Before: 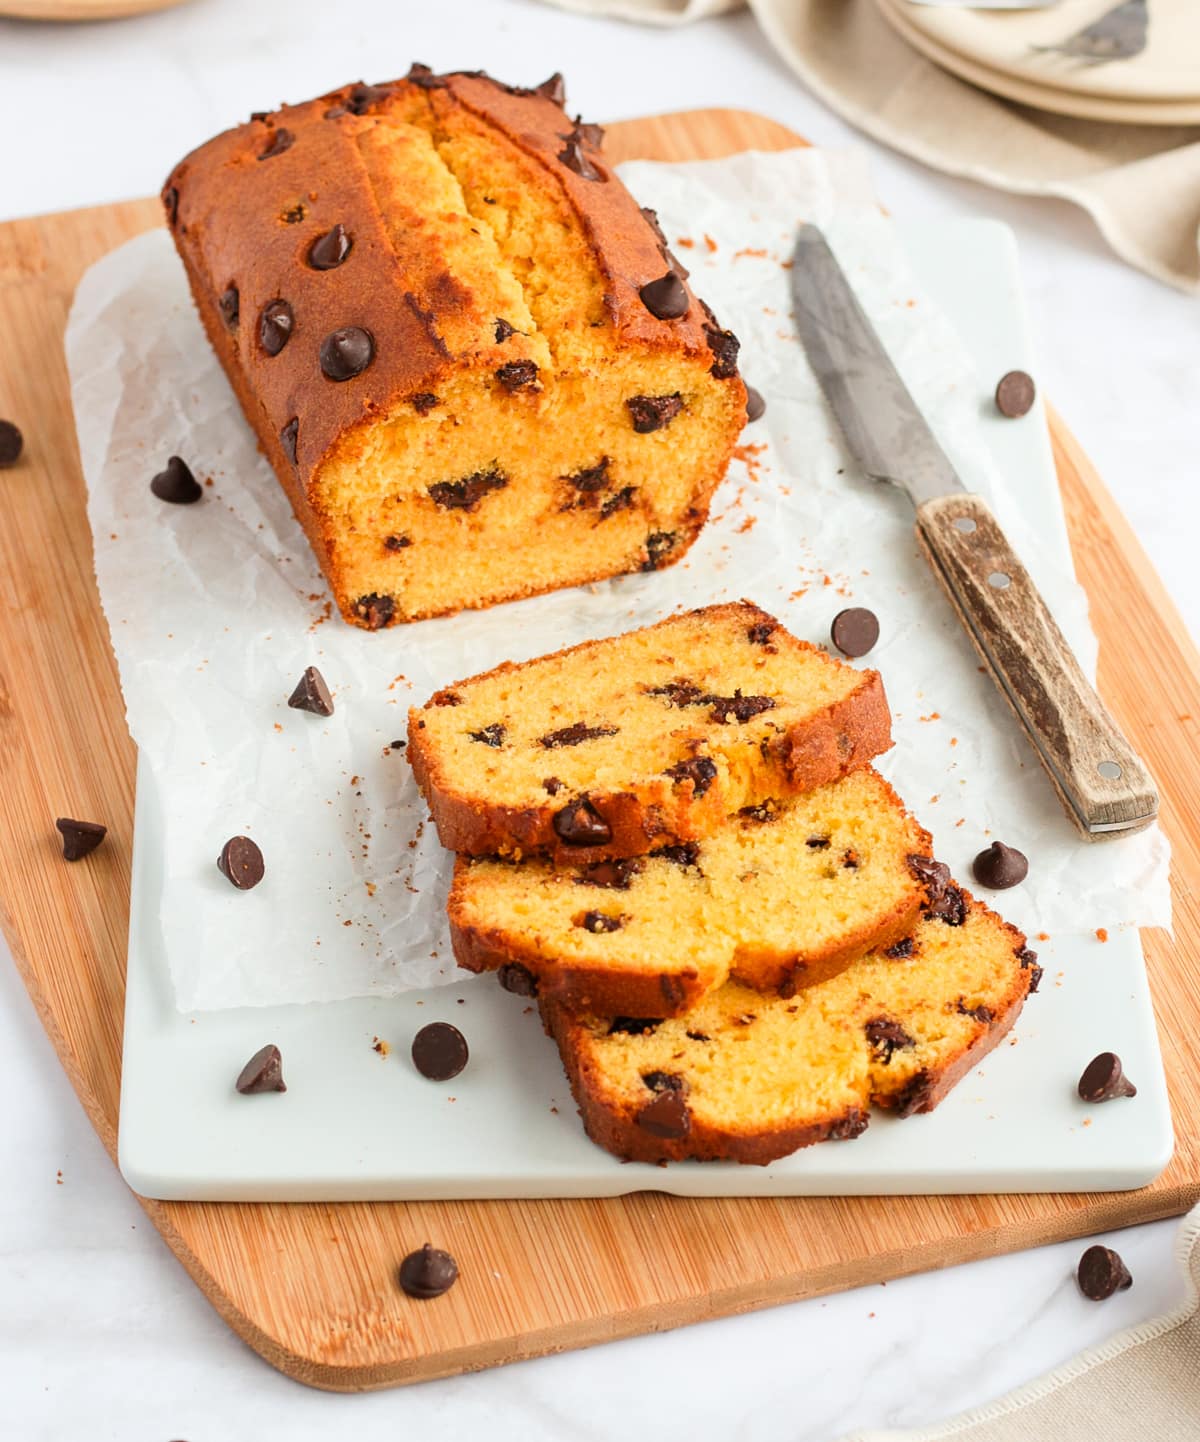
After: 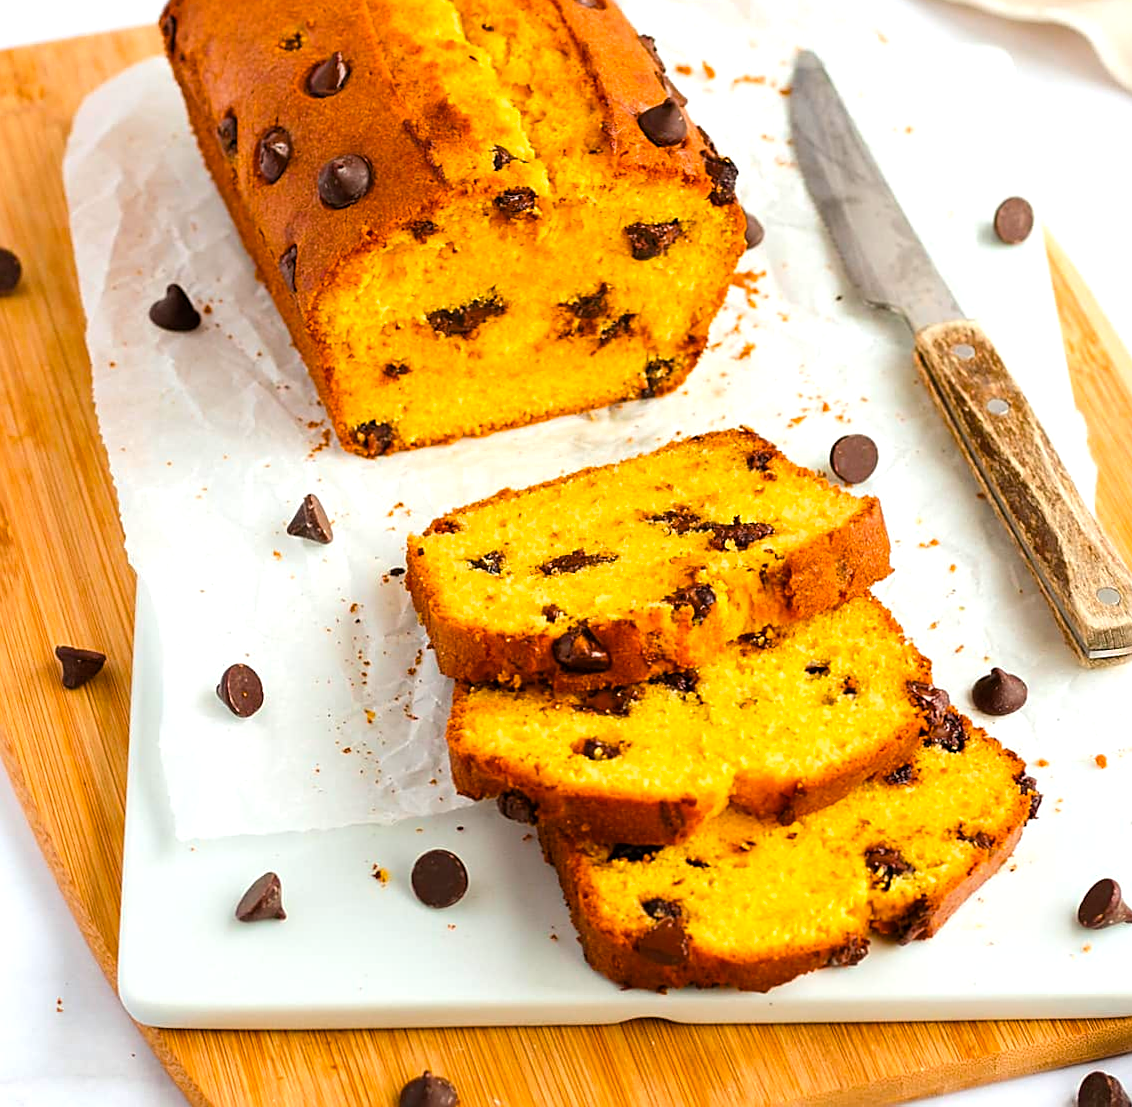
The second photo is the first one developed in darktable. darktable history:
crop and rotate: angle 0.1°, top 11.985%, right 5.448%, bottom 11.043%
color balance rgb: perceptual saturation grading › global saturation 30.271%, perceptual brilliance grading › global brilliance 10.44%, perceptual brilliance grading › shadows 14.69%, global vibrance 25.006%, contrast 10.079%
sharpen: on, module defaults
exposure: exposure -0.332 EV, compensate exposure bias true, compensate highlight preservation false
